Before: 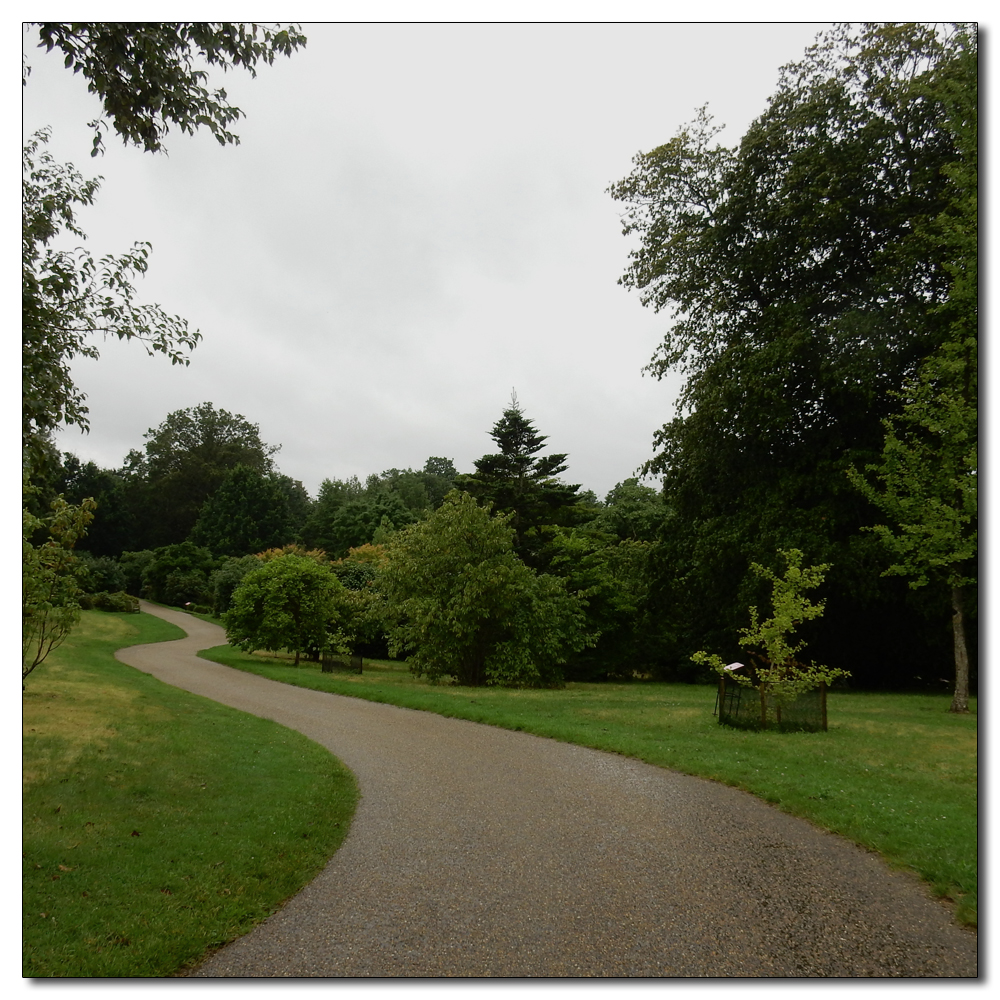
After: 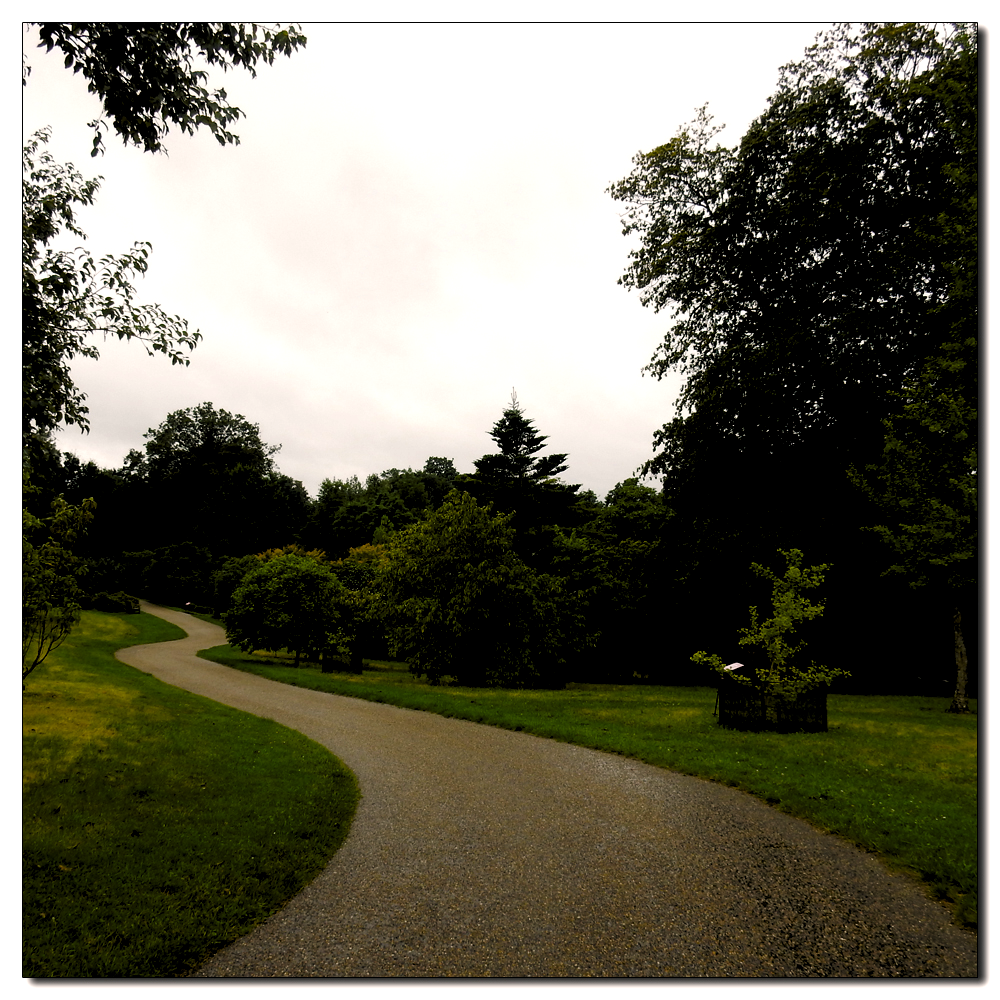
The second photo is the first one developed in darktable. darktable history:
levels: levels [0.182, 0.542, 0.902]
color balance rgb: shadows lift › chroma 0.719%, shadows lift › hue 112.92°, highlights gain › chroma 1.722%, highlights gain › hue 56.87°, perceptual saturation grading › global saturation 54.349%, perceptual saturation grading › highlights -50.331%, perceptual saturation grading › mid-tones 39.463%, perceptual saturation grading › shadows 30.791%, global vibrance 5.508%, contrast 2.685%
